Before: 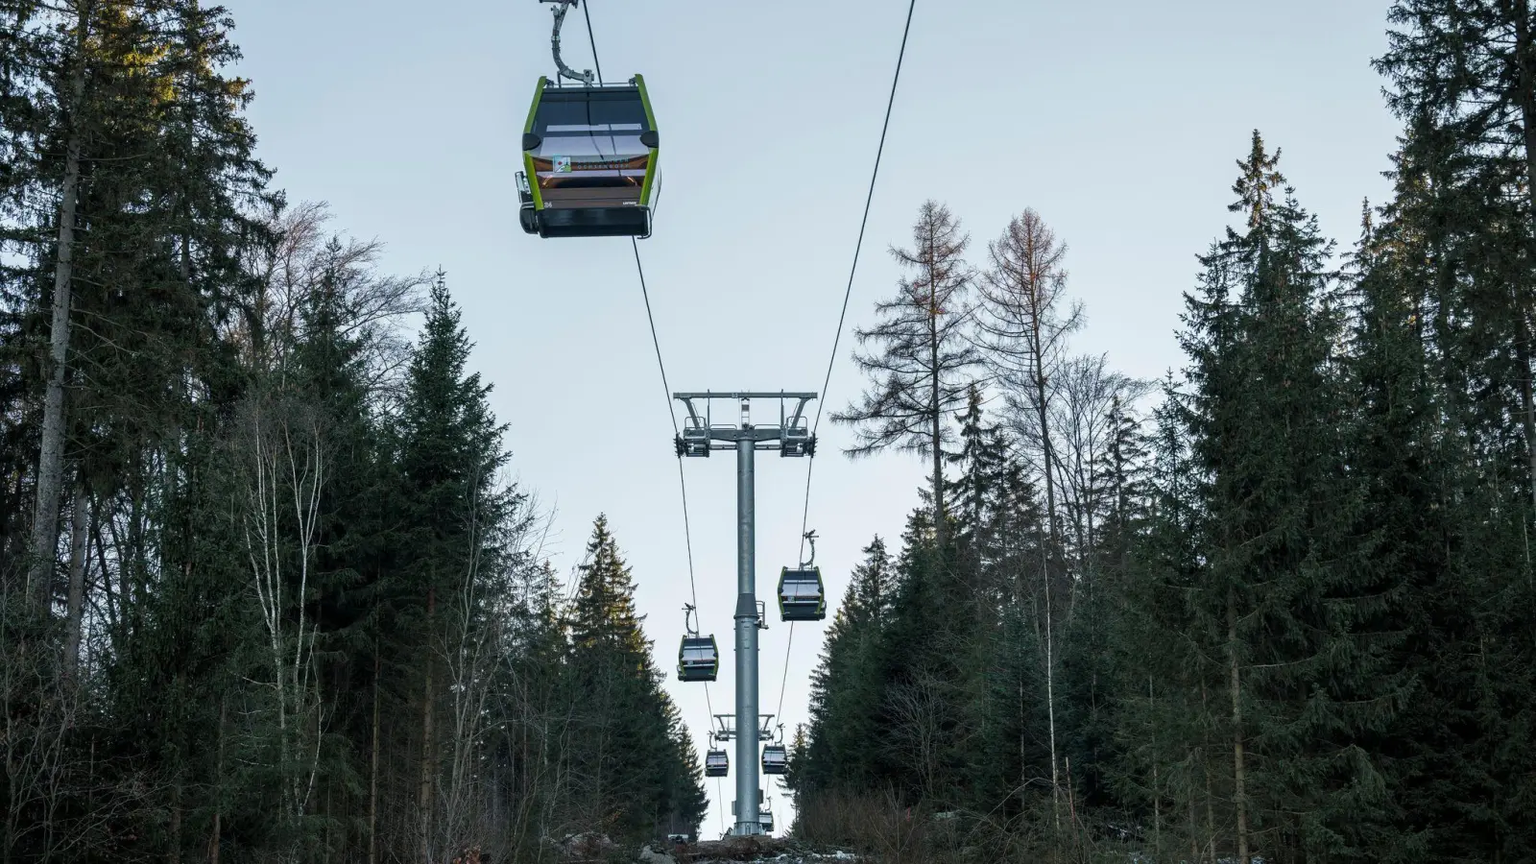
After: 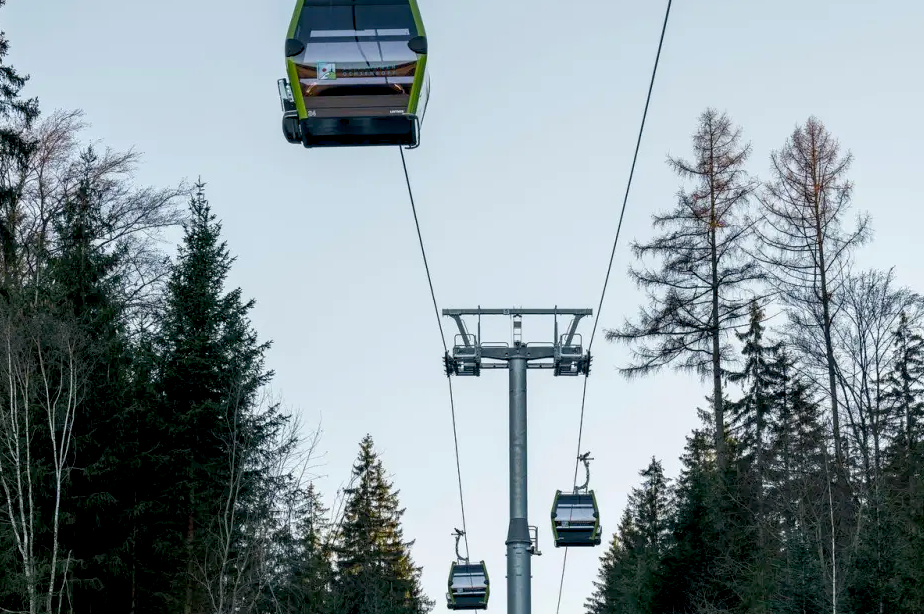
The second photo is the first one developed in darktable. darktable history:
rotate and perspective: automatic cropping original format, crop left 0, crop top 0
exposure: black level correction 0.01, exposure 0.011 EV, compensate highlight preservation false
crop: left 16.202%, top 11.208%, right 26.045%, bottom 20.557%
